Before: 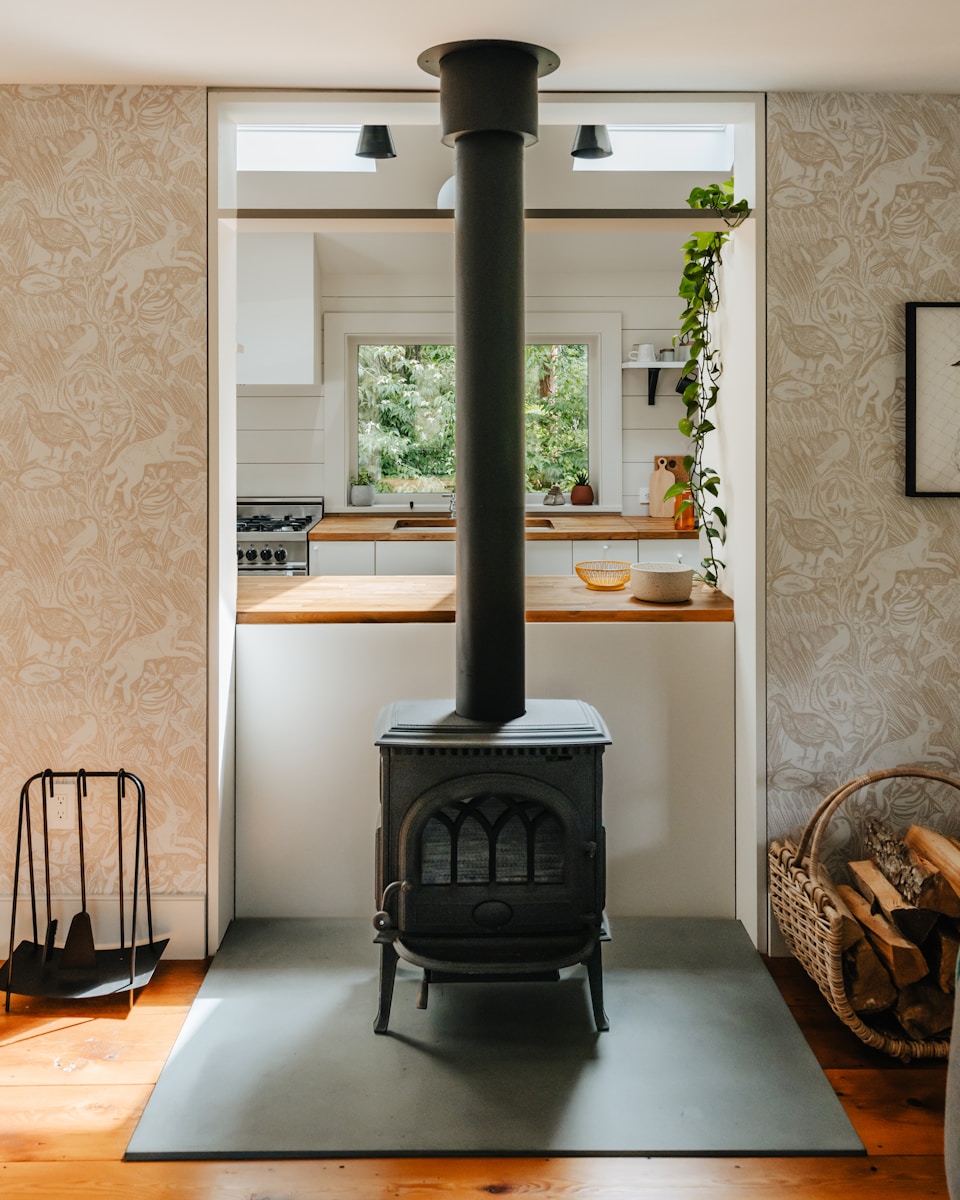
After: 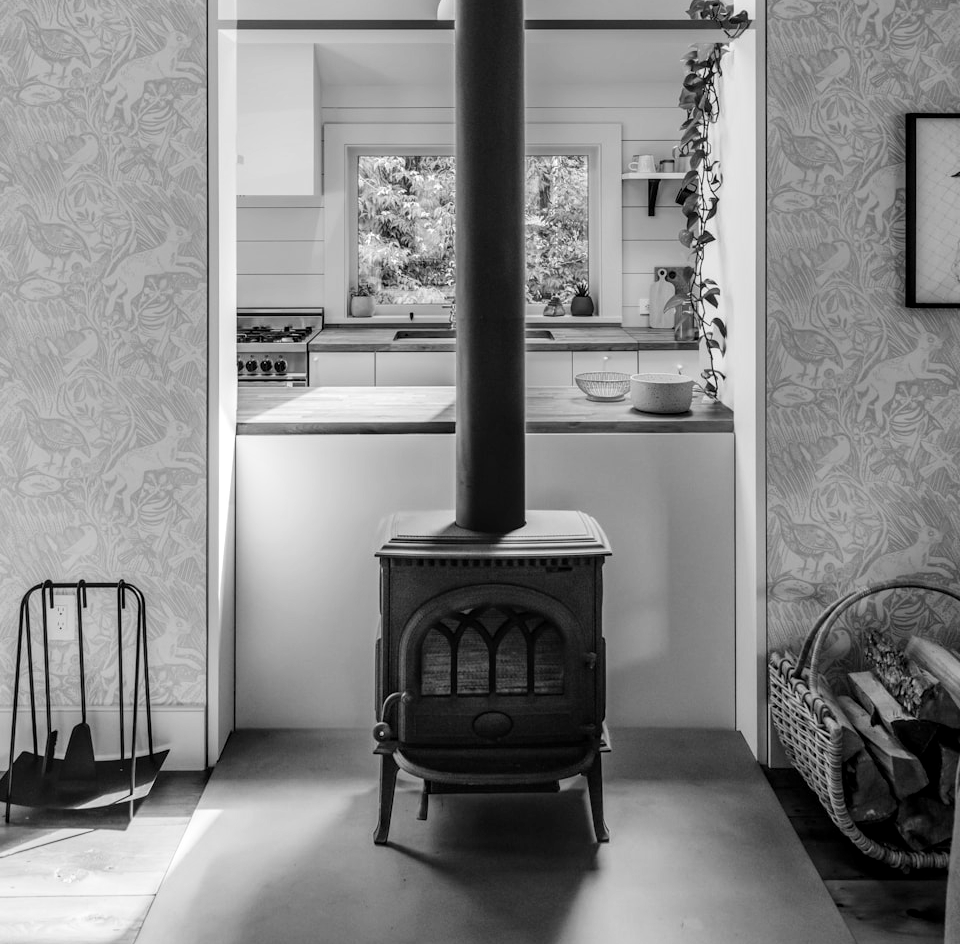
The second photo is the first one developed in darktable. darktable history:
local contrast: on, module defaults
color contrast: green-magenta contrast 1.69, blue-yellow contrast 1.49
shadows and highlights: shadows 0, highlights 40
crop and rotate: top 15.774%, bottom 5.506%
monochrome: on, module defaults
